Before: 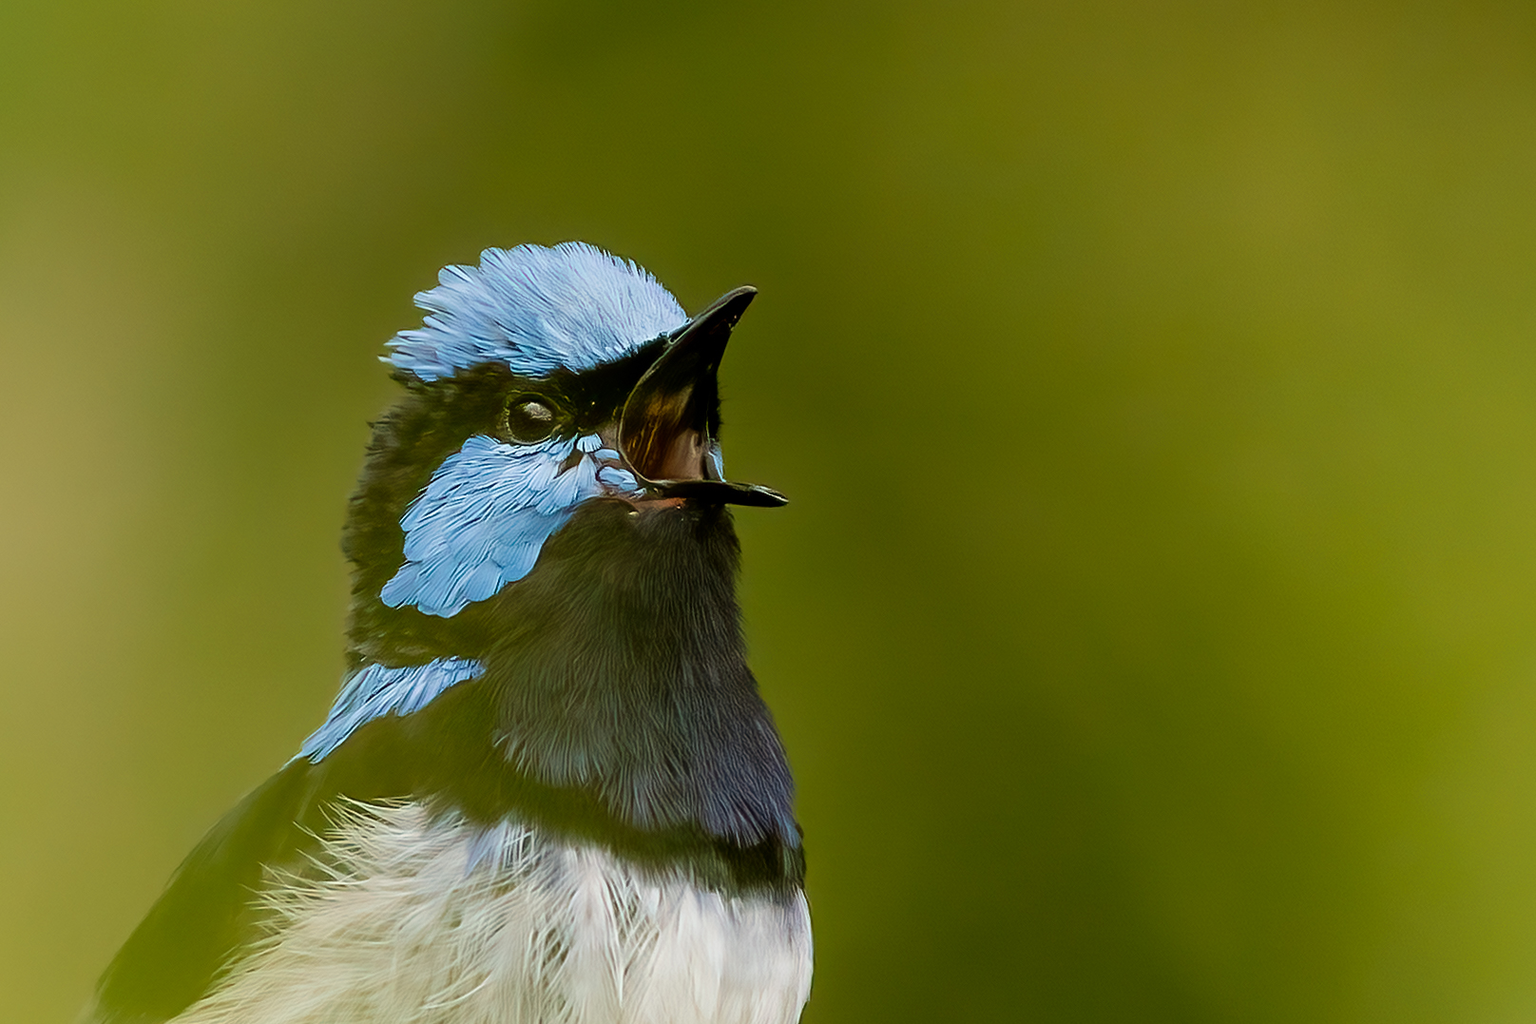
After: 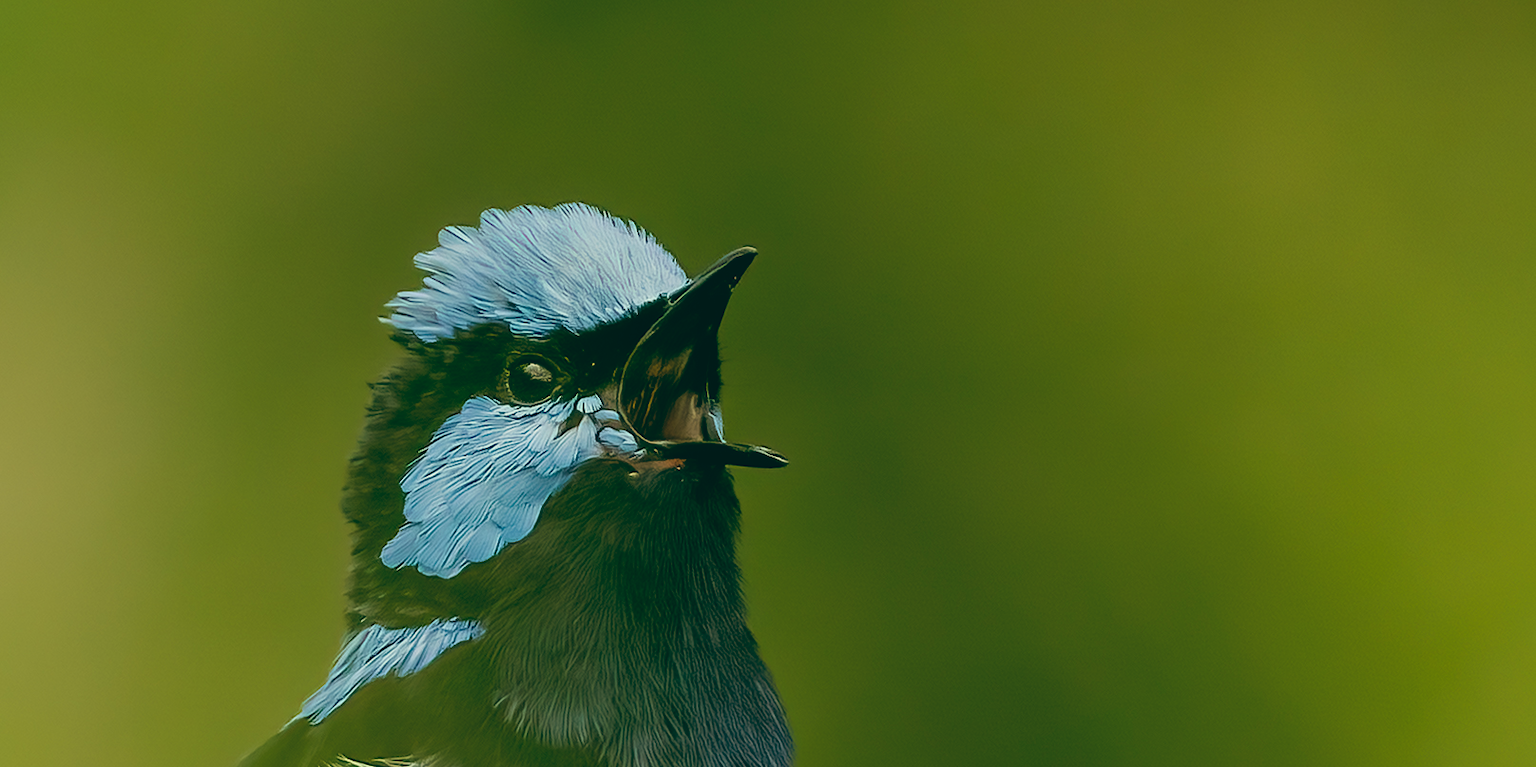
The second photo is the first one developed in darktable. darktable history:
color balance: lift [1.005, 0.99, 1.007, 1.01], gamma [1, 1.034, 1.032, 0.966], gain [0.873, 1.055, 1.067, 0.933]
crop: top 3.857%, bottom 21.132%
